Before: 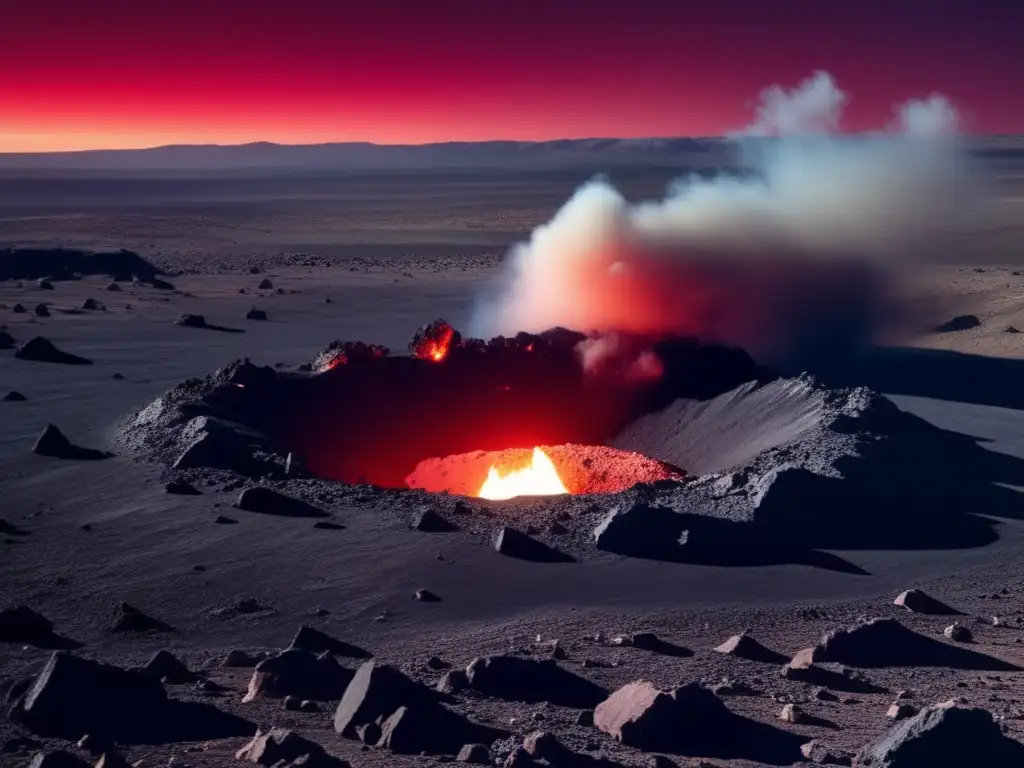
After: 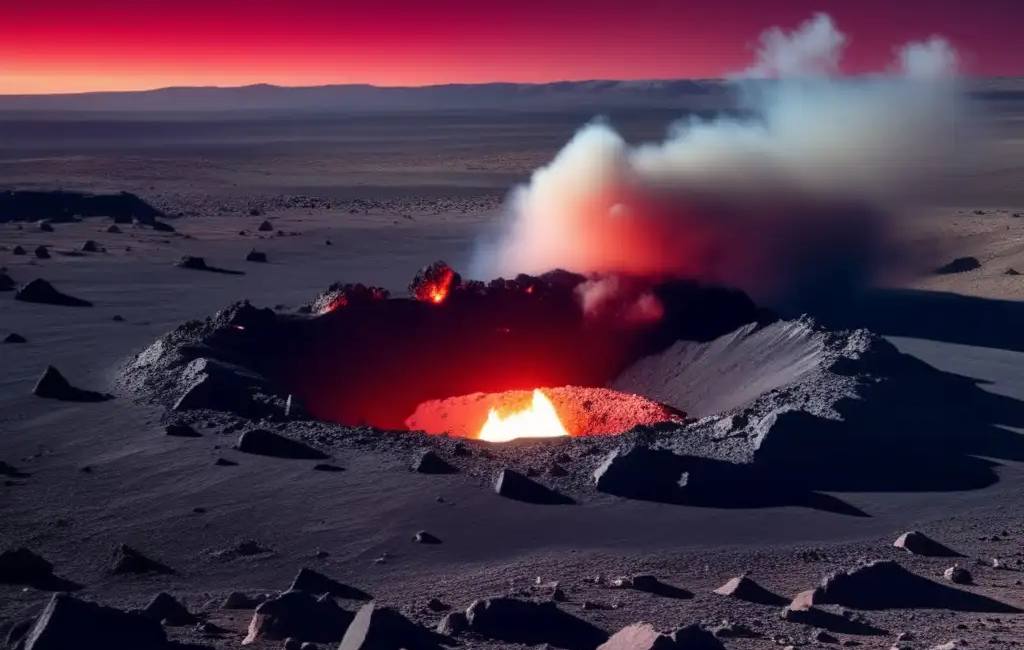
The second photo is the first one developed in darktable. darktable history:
crop: top 7.618%, bottom 7.636%
